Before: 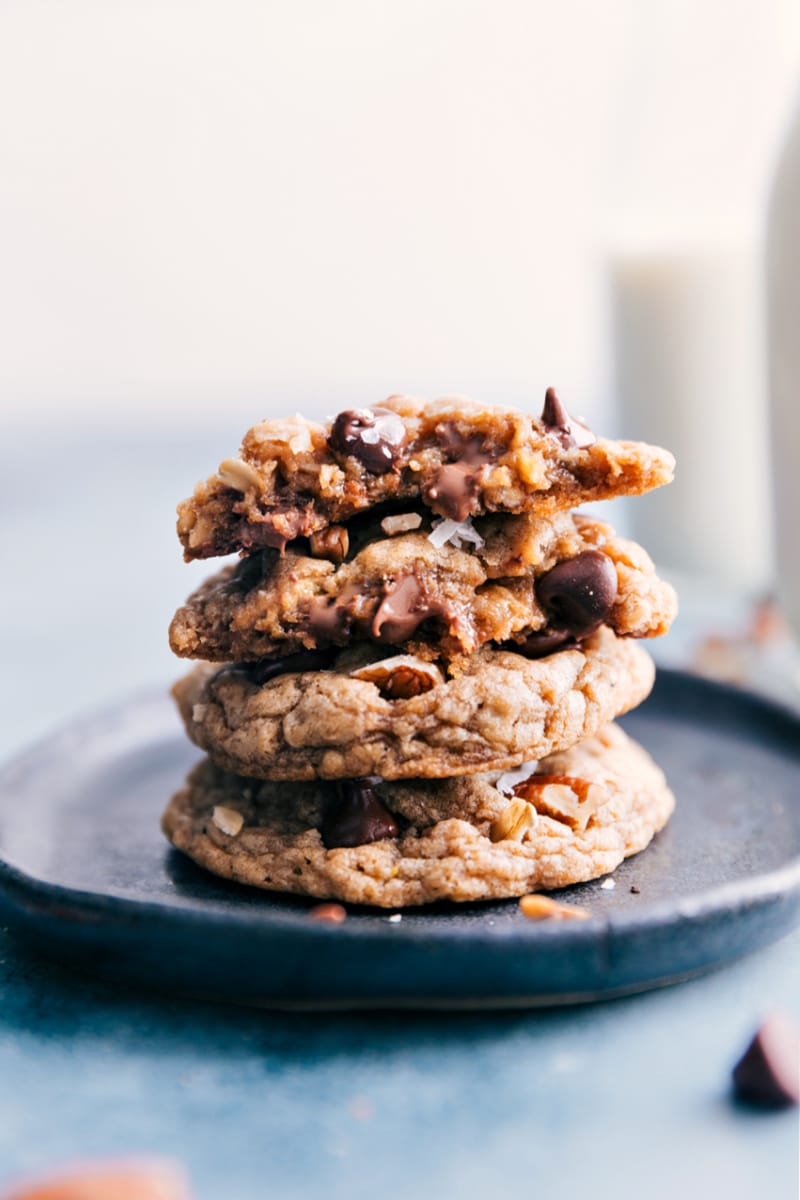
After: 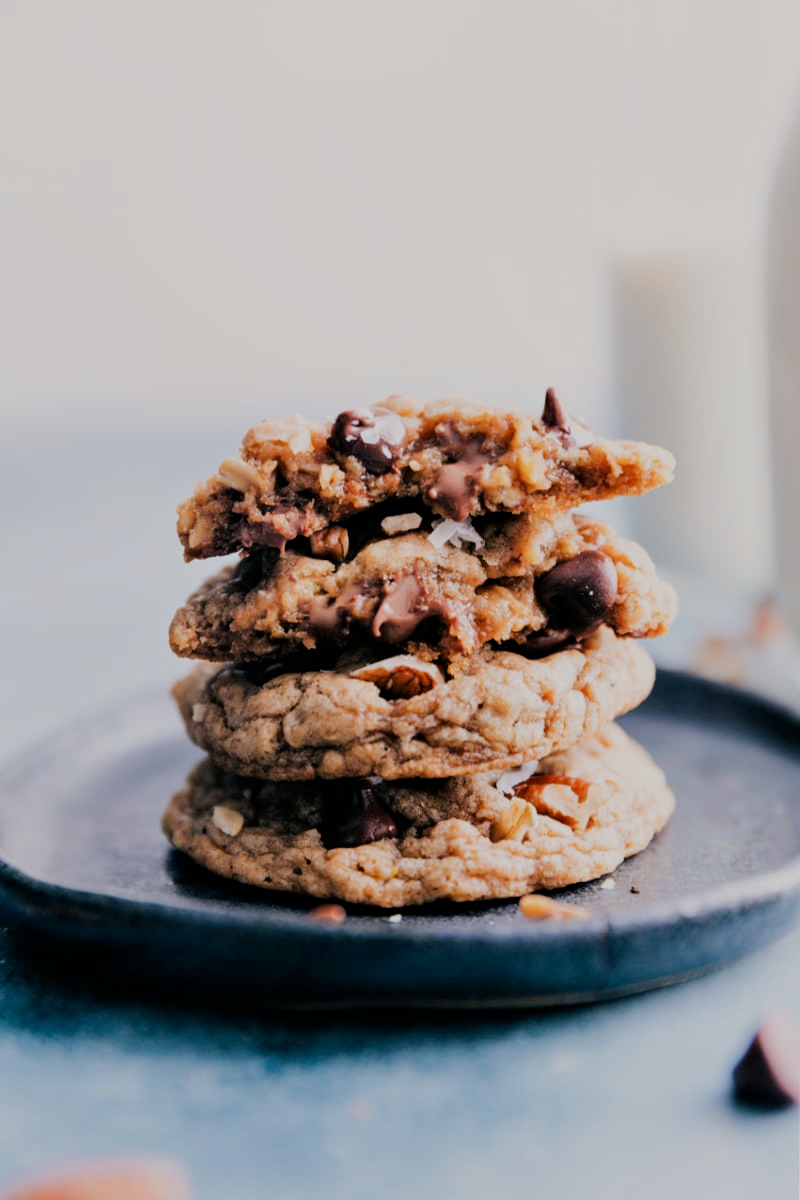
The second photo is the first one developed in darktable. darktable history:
filmic rgb: black relative exposure -7.18 EV, white relative exposure 5.37 EV, hardness 3.02
exposure: compensate highlight preservation false
